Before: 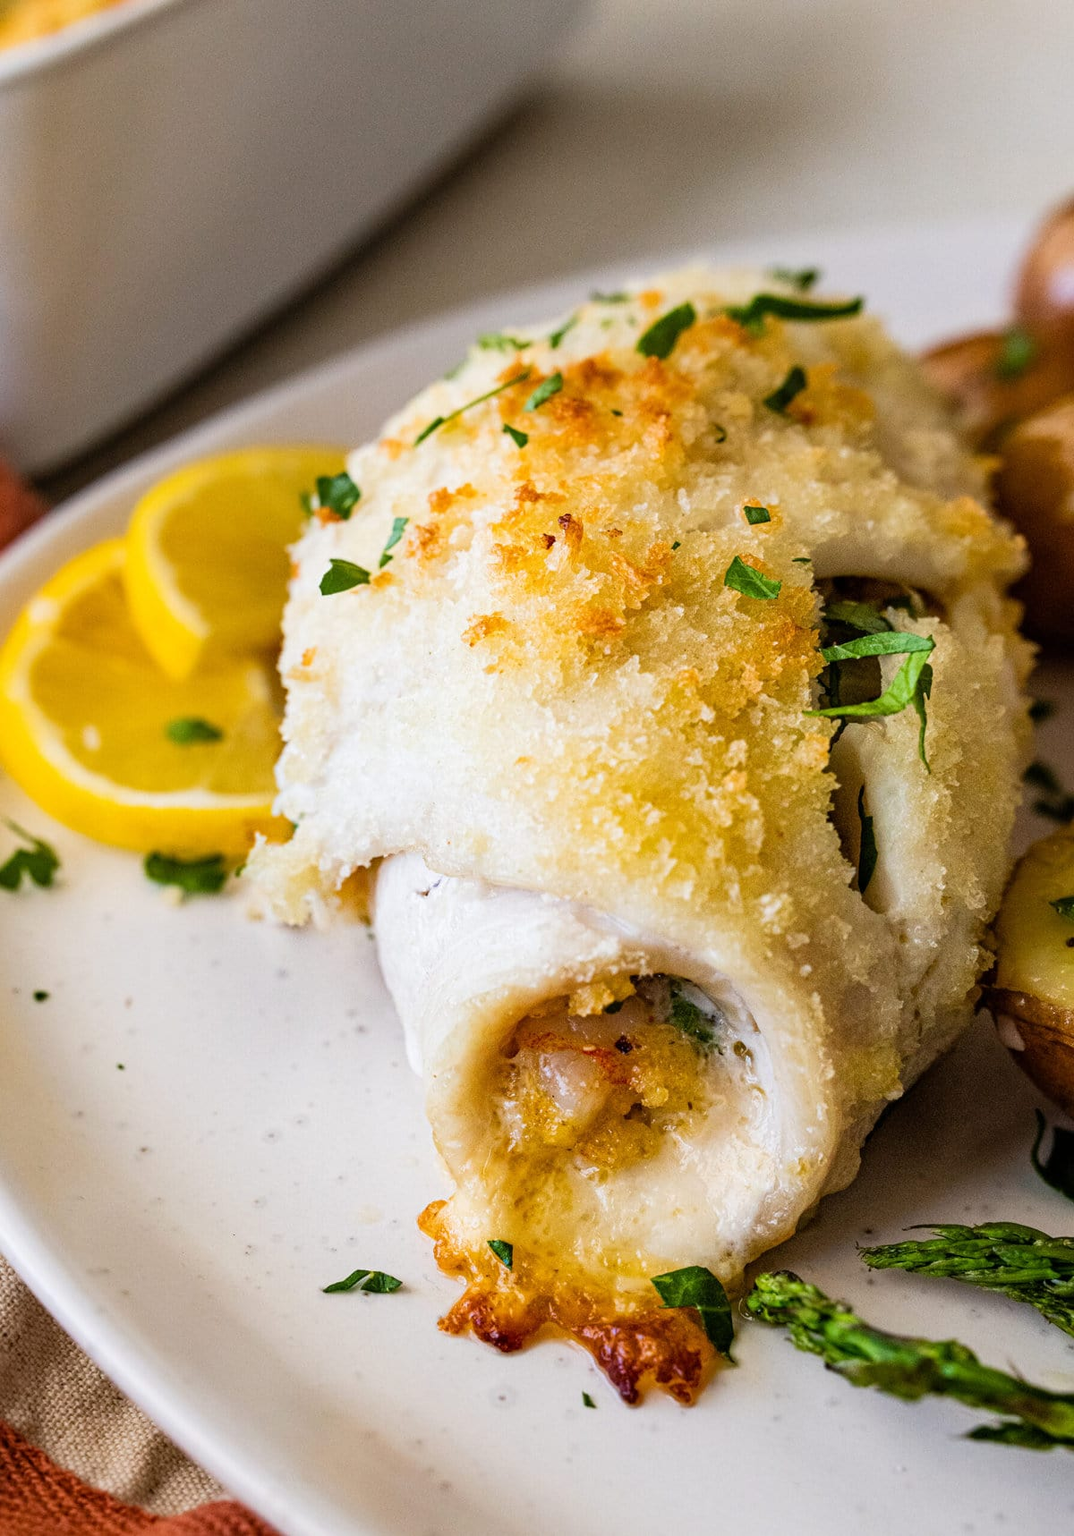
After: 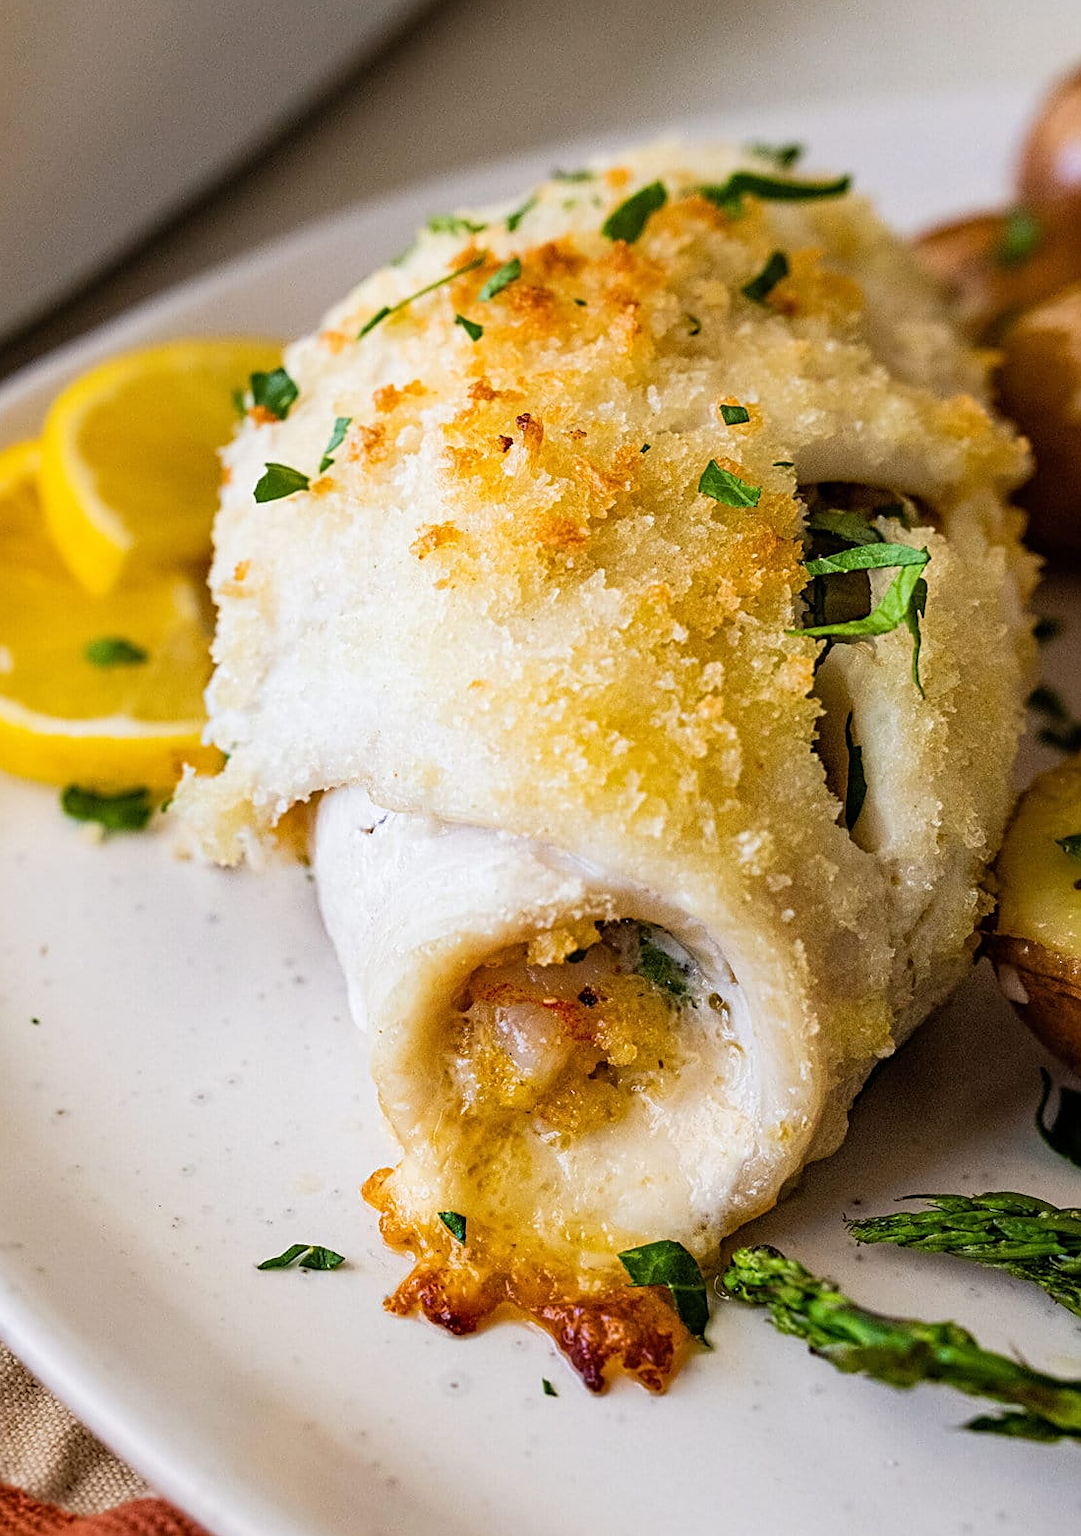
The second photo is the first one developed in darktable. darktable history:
crop and rotate: left 8.251%, top 9.012%
sharpen: on, module defaults
